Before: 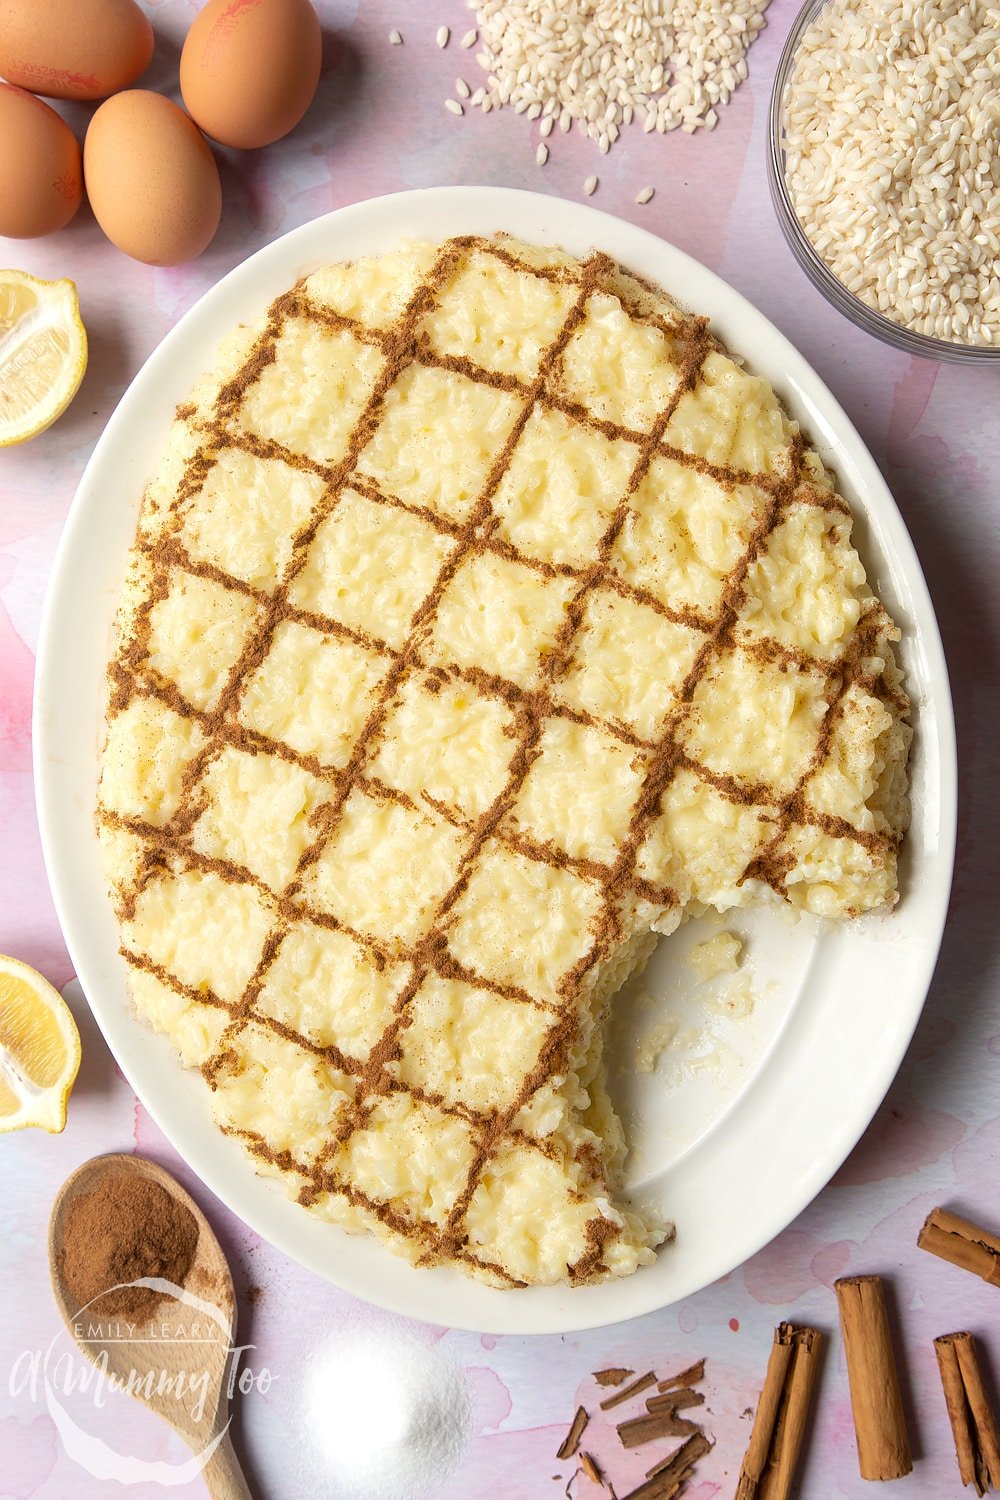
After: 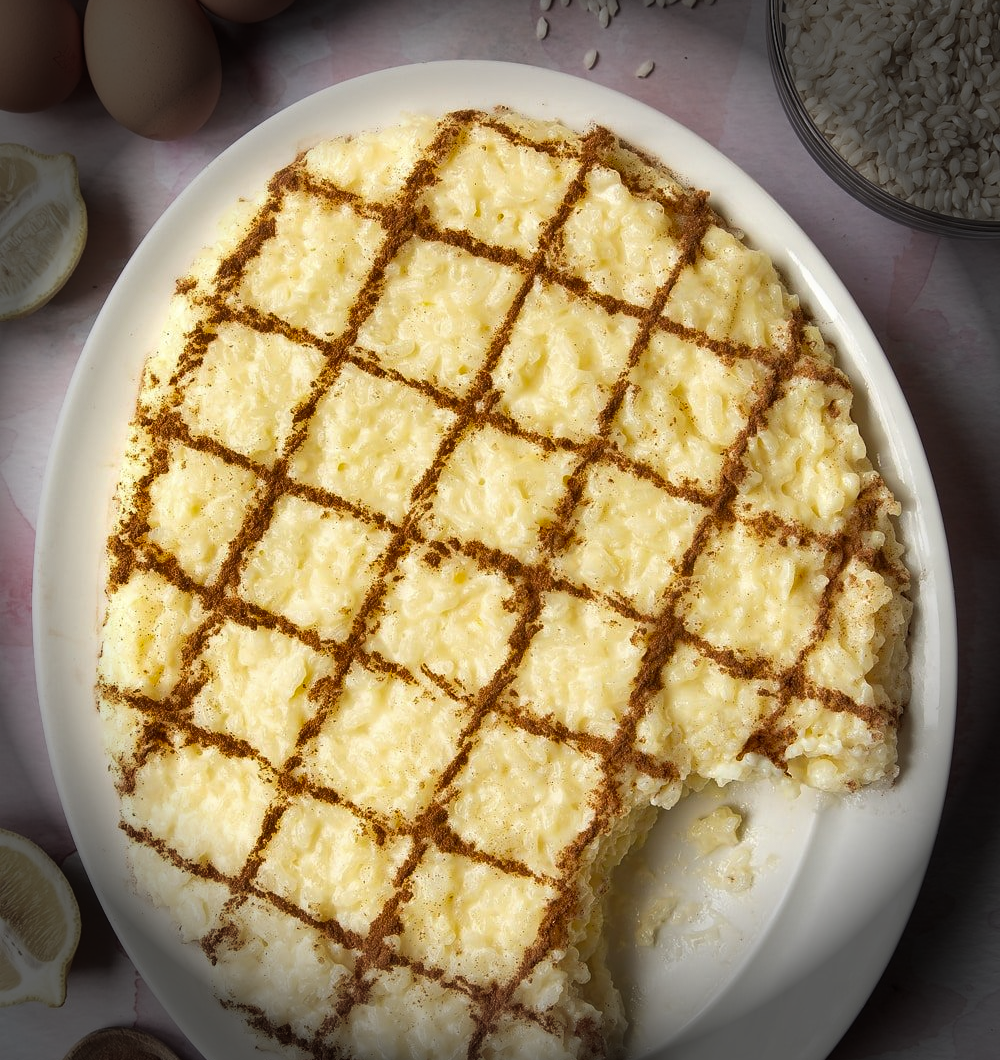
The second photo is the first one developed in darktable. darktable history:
crop and rotate: top 8.415%, bottom 20.908%
shadows and highlights: low approximation 0.01, soften with gaussian
vignetting: fall-off start 75.94%, fall-off radius 27.34%, brightness -0.887, width/height ratio 0.97, unbound false
